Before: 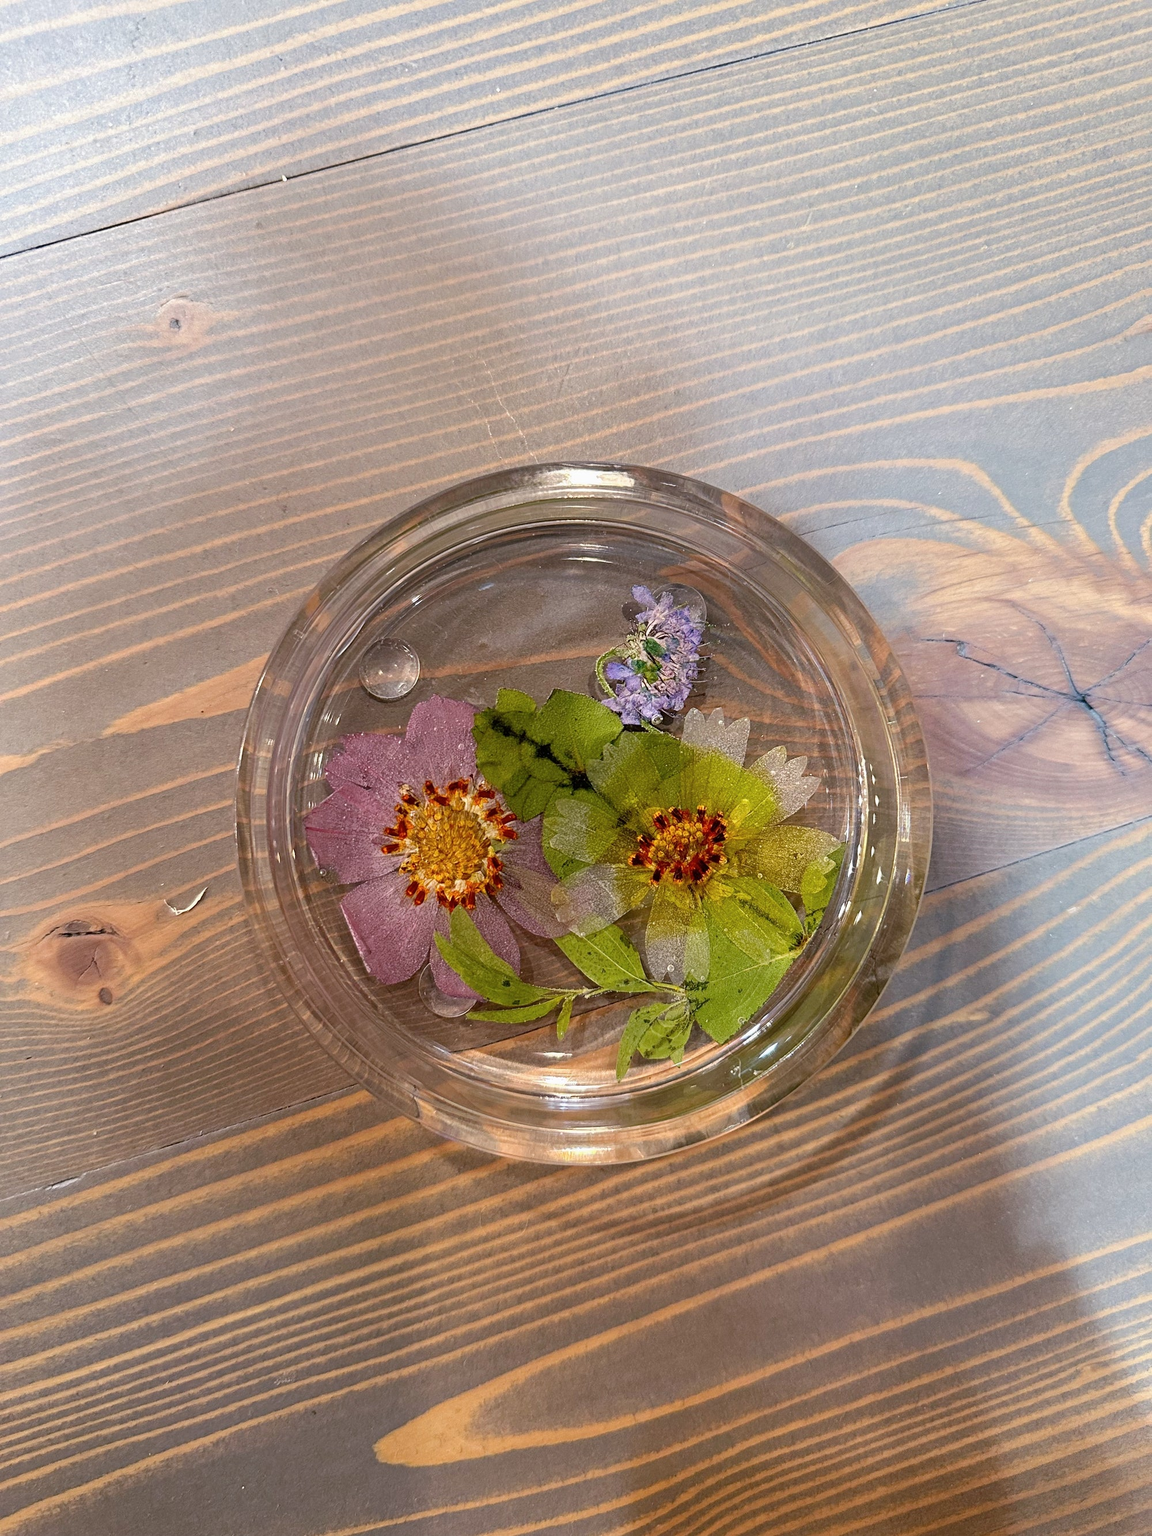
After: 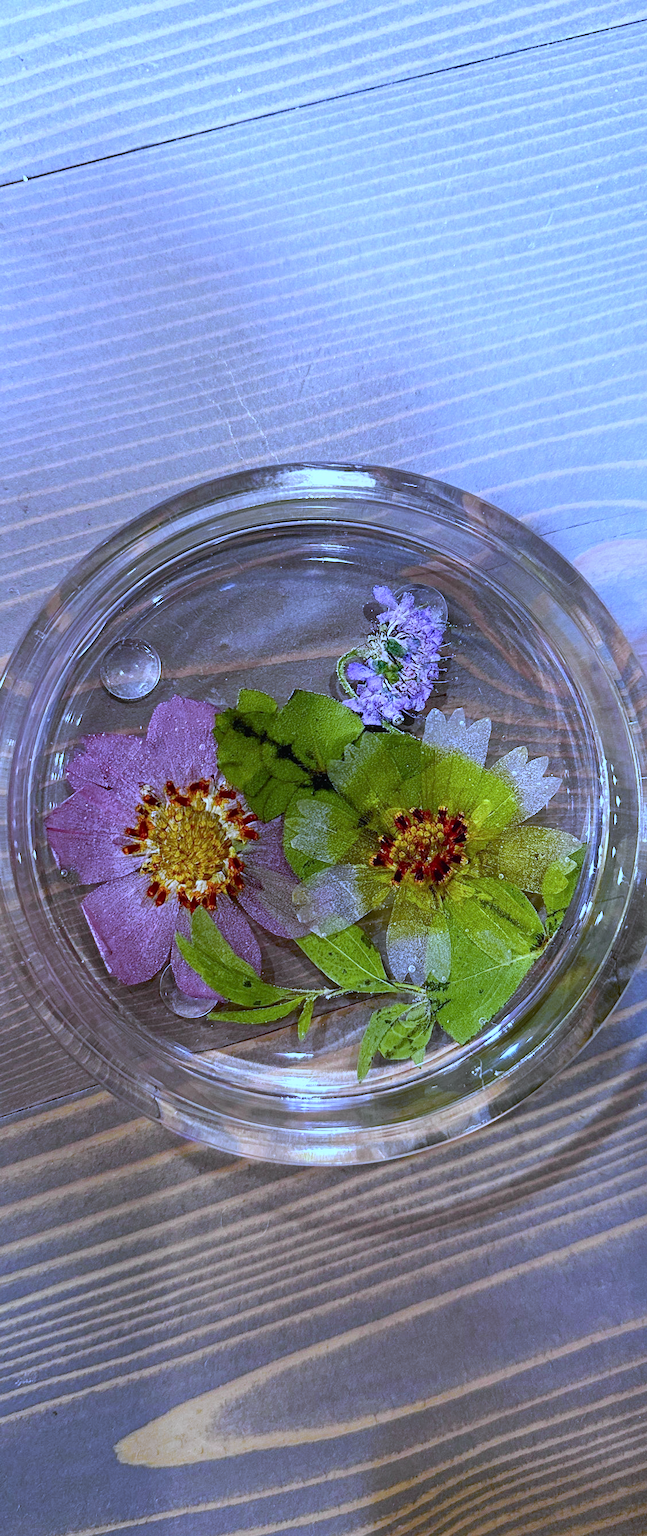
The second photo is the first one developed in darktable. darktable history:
crop and rotate: left 22.516%, right 21.234%
white balance: red 0.766, blue 1.537
tone curve: curves: ch0 [(0, 0.015) (0.037, 0.032) (0.131, 0.113) (0.275, 0.26) (0.497, 0.505) (0.617, 0.643) (0.704, 0.735) (0.813, 0.842) (0.911, 0.931) (0.997, 1)]; ch1 [(0, 0) (0.301, 0.3) (0.444, 0.438) (0.493, 0.494) (0.501, 0.5) (0.534, 0.543) (0.582, 0.605) (0.658, 0.687) (0.746, 0.79) (1, 1)]; ch2 [(0, 0) (0.246, 0.234) (0.36, 0.356) (0.415, 0.426) (0.476, 0.492) (0.502, 0.499) (0.525, 0.517) (0.533, 0.534) (0.586, 0.598) (0.634, 0.643) (0.706, 0.717) (0.853, 0.83) (1, 0.951)], color space Lab, independent channels, preserve colors none
local contrast: mode bilateral grid, contrast 10, coarseness 25, detail 110%, midtone range 0.2
